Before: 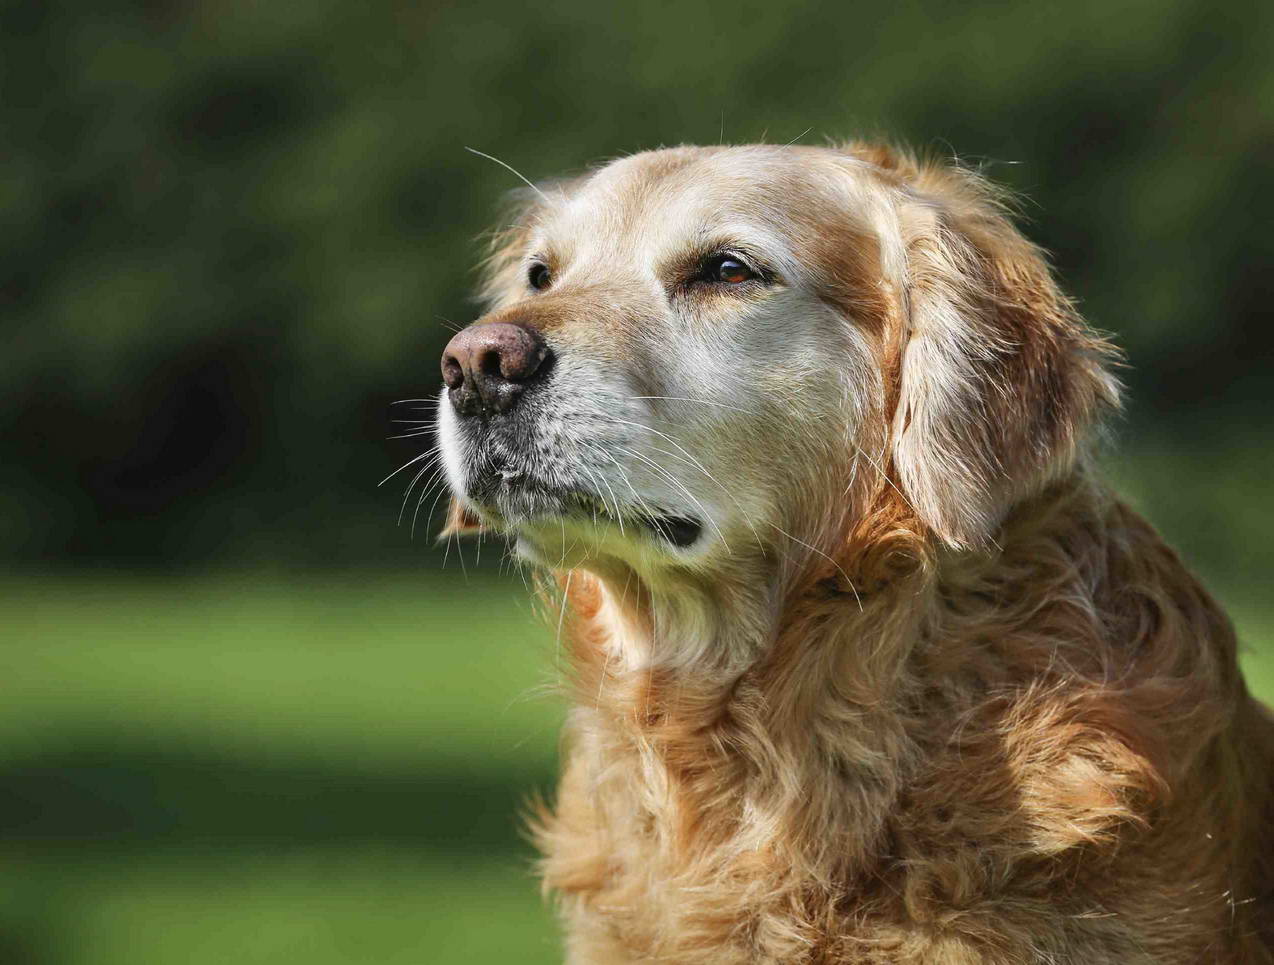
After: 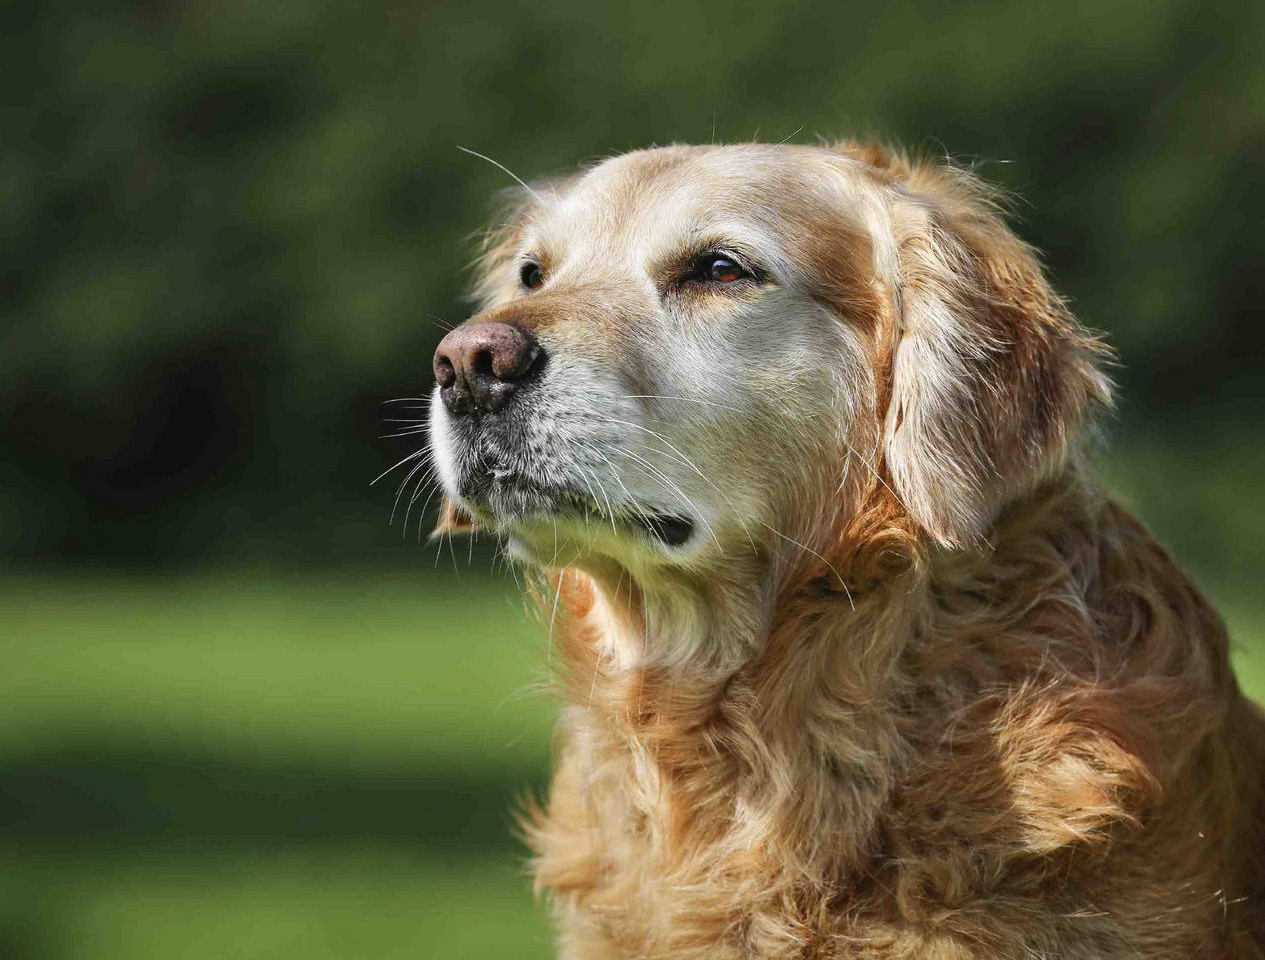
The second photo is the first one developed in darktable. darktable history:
crop and rotate: left 0.659%, top 0.163%, bottom 0.299%
